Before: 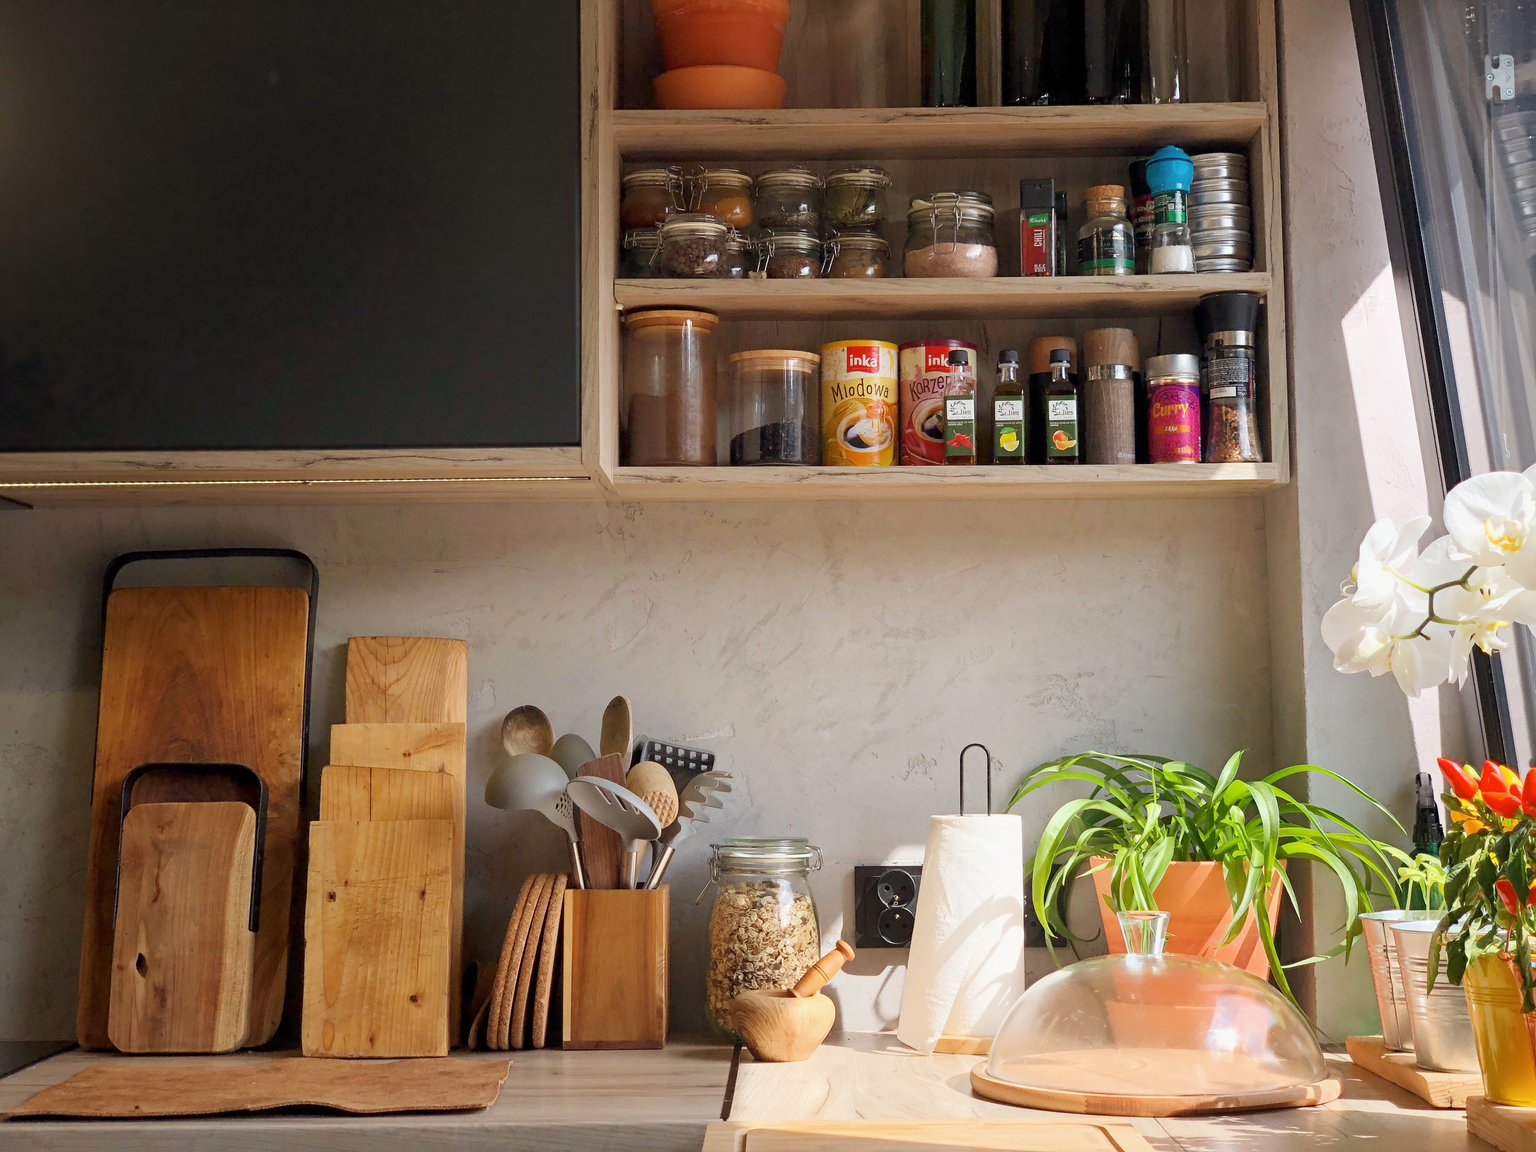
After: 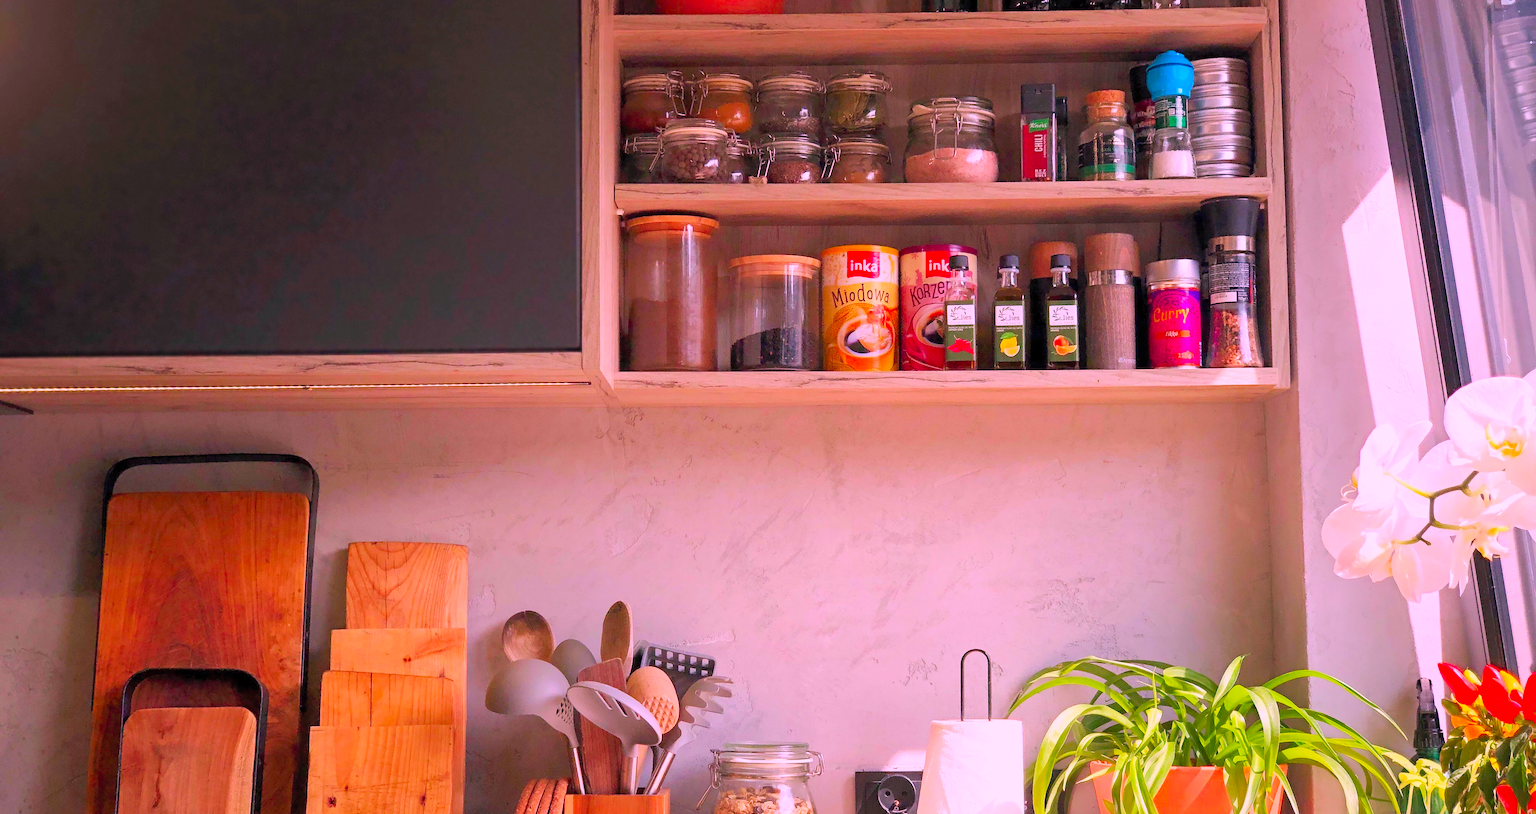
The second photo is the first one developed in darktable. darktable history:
crop and rotate: top 8.293%, bottom 20.996%
color correction: highlights a* 19.5, highlights b* -11.53, saturation 1.69
contrast brightness saturation: brightness 0.13
